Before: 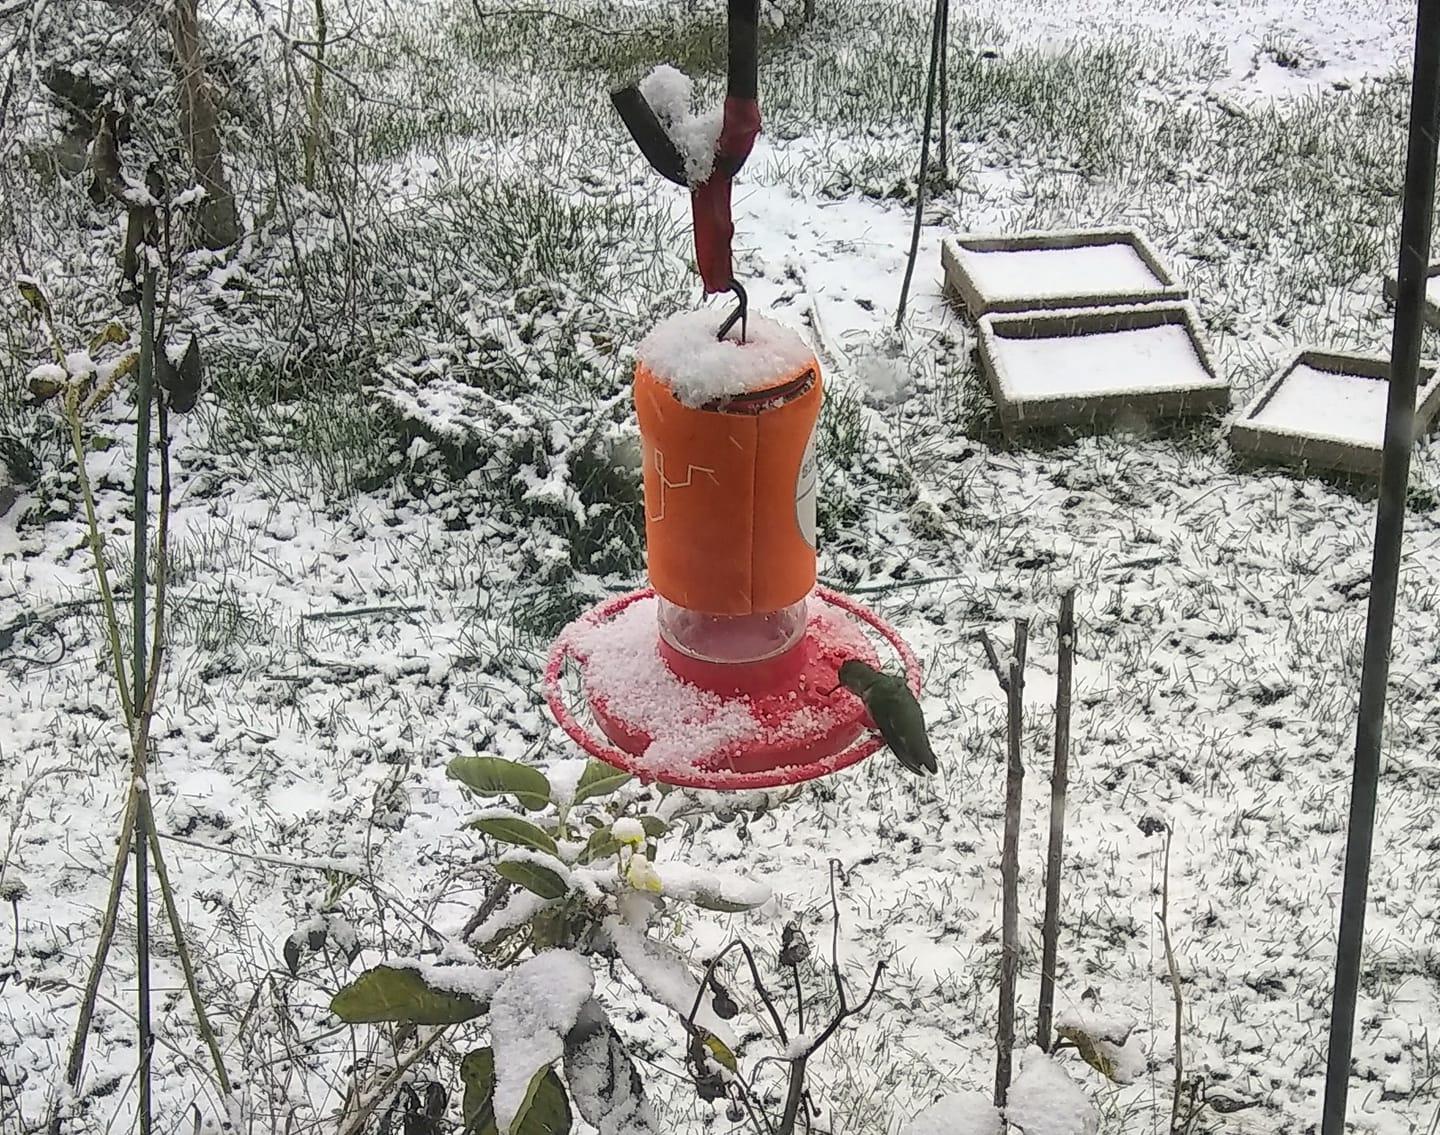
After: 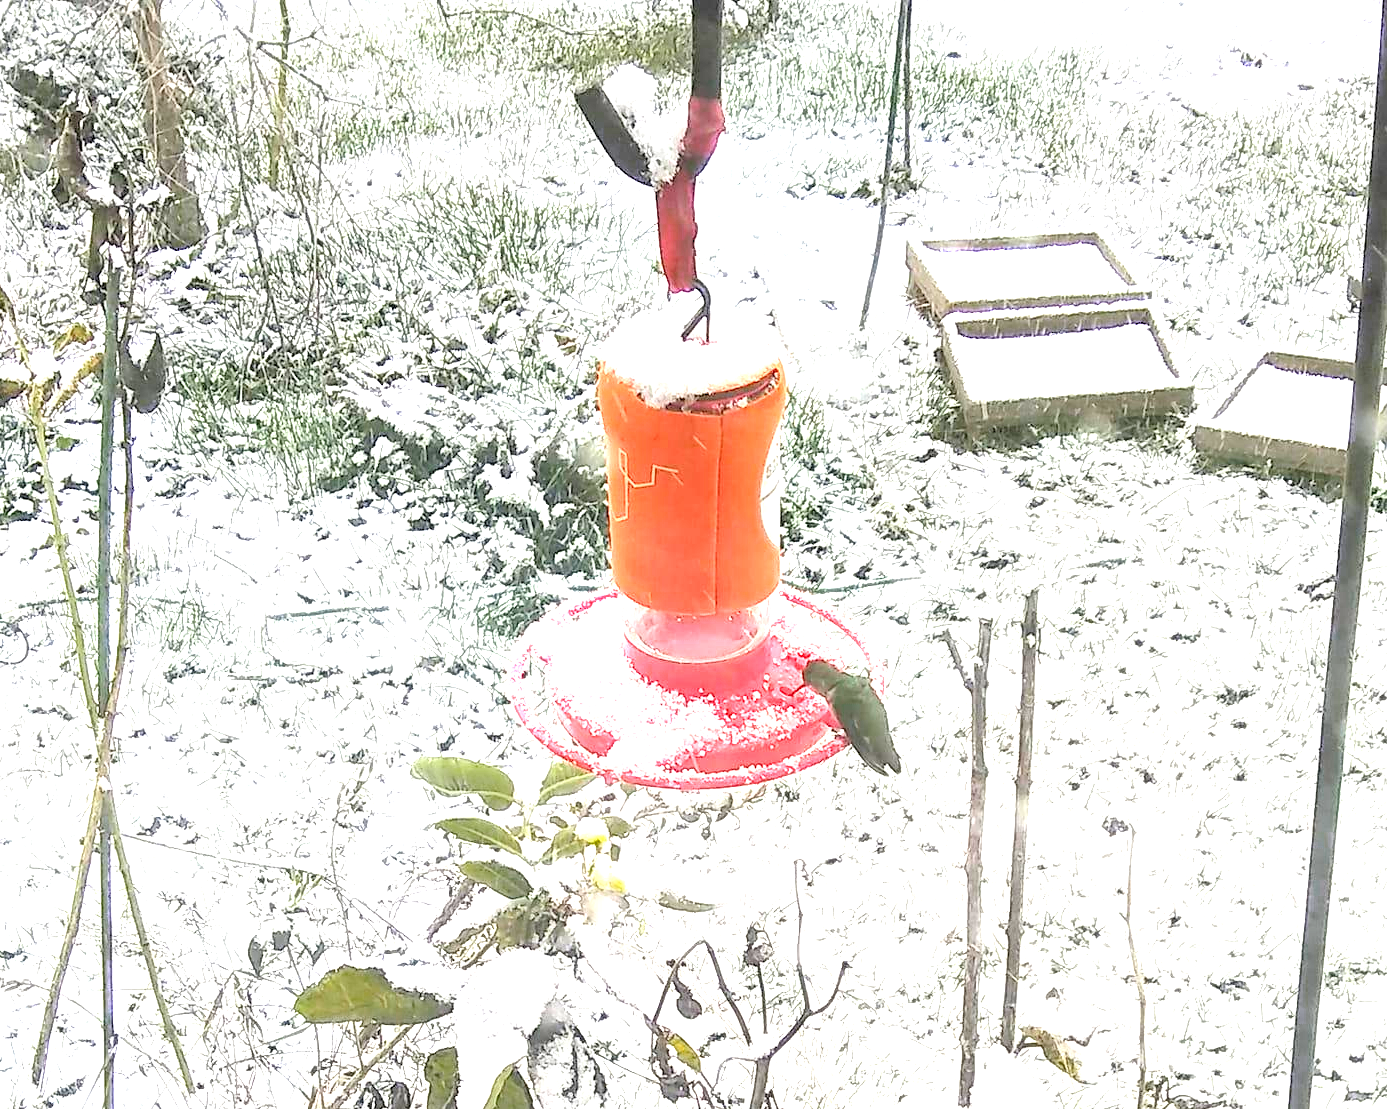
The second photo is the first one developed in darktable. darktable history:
crop and rotate: left 2.536%, right 1.107%, bottom 2.246%
levels: black 3.83%, white 90.64%, levels [0.044, 0.416, 0.908]
color zones: curves: ch0 [(0.203, 0.433) (0.607, 0.517) (0.697, 0.696) (0.705, 0.897)]
exposure: black level correction 0, exposure 1.741 EV, compensate exposure bias true, compensate highlight preservation false
